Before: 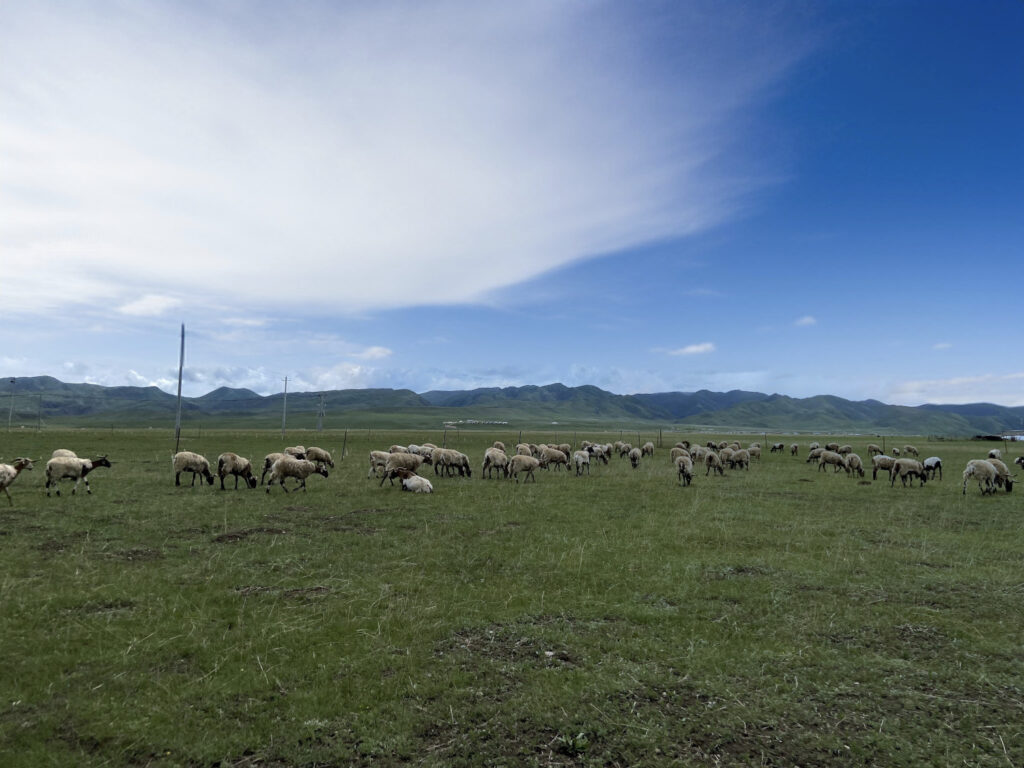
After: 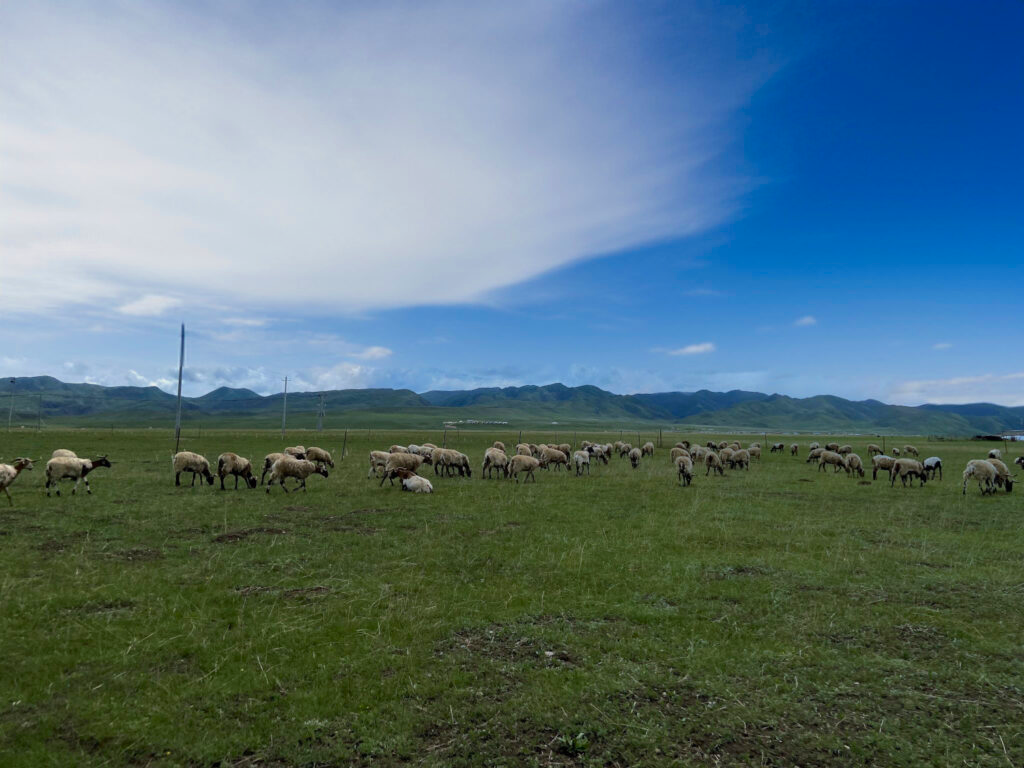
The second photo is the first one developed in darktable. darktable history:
color zones: curves: ch0 [(0, 0.613) (0.01, 0.613) (0.245, 0.448) (0.498, 0.529) (0.642, 0.665) (0.879, 0.777) (0.99, 0.613)]; ch1 [(0, 0) (0.143, 0) (0.286, 0) (0.429, 0) (0.571, 0) (0.714, 0) (0.857, 0)], mix -121.96%
exposure: exposure -0.242 EV, compensate highlight preservation false
